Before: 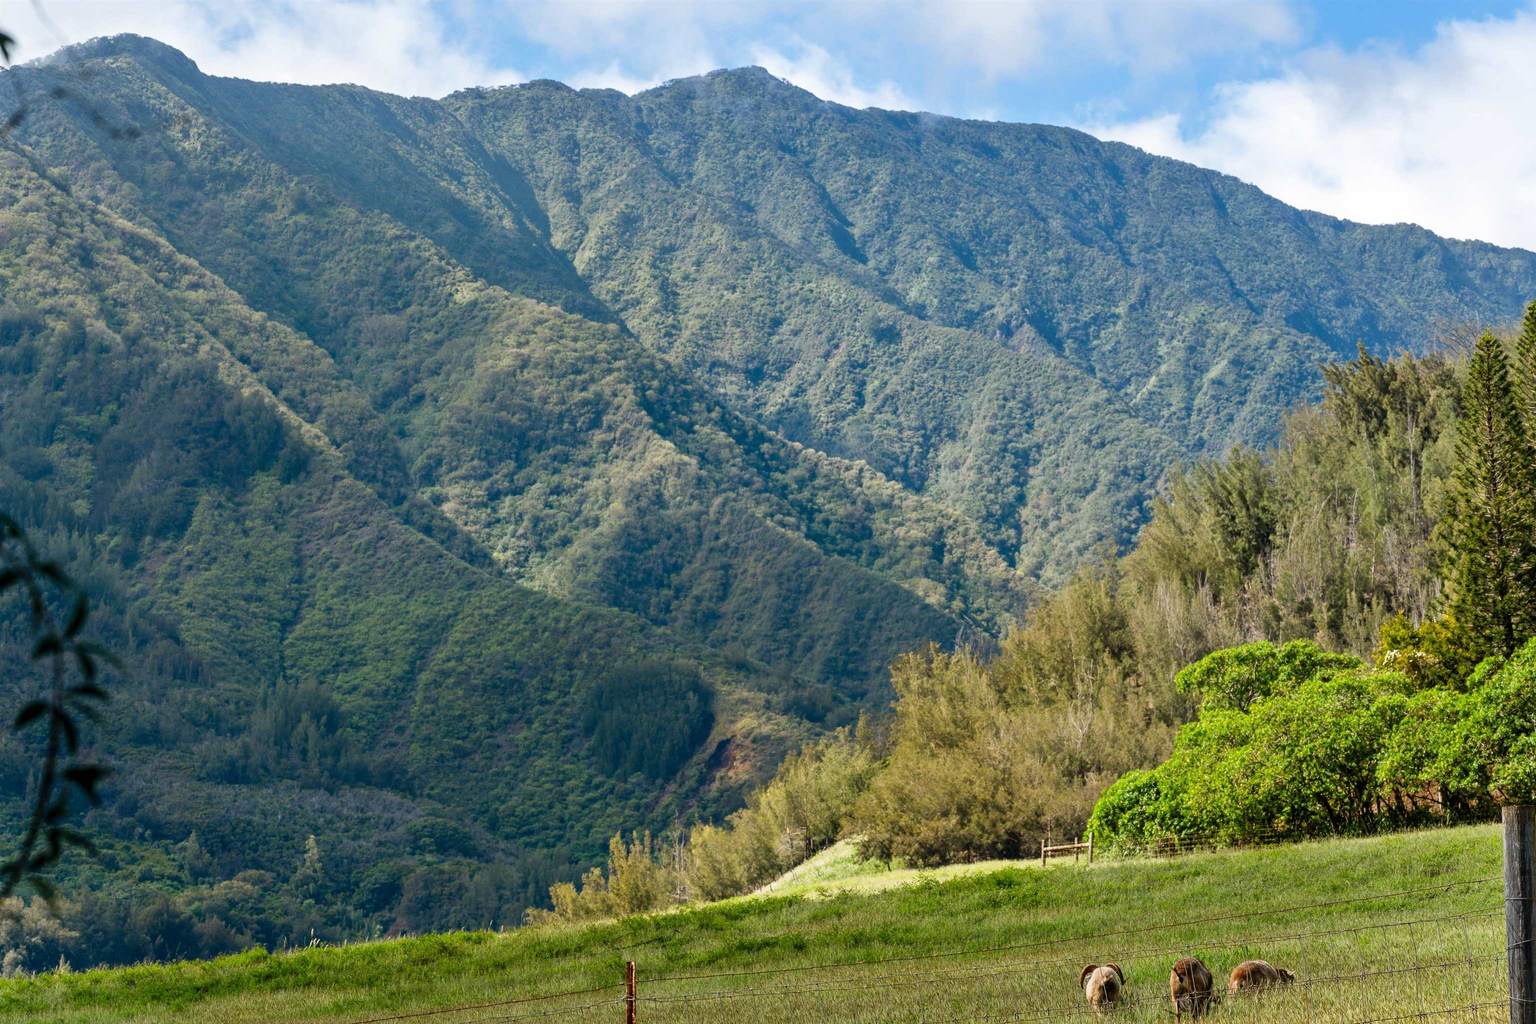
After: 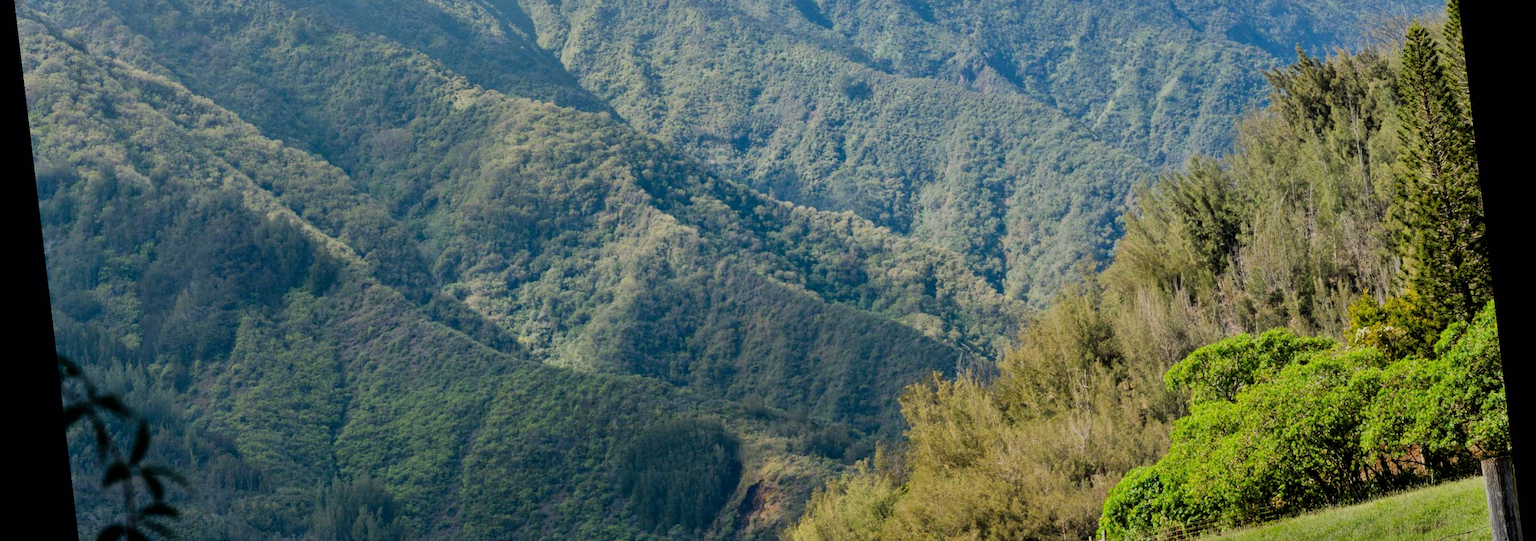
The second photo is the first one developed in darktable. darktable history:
filmic rgb: black relative exposure -7.48 EV, white relative exposure 4.83 EV, hardness 3.4, color science v6 (2022)
crop and rotate: top 26.056%, bottom 25.543%
rotate and perspective: rotation -6.83°, automatic cropping off
